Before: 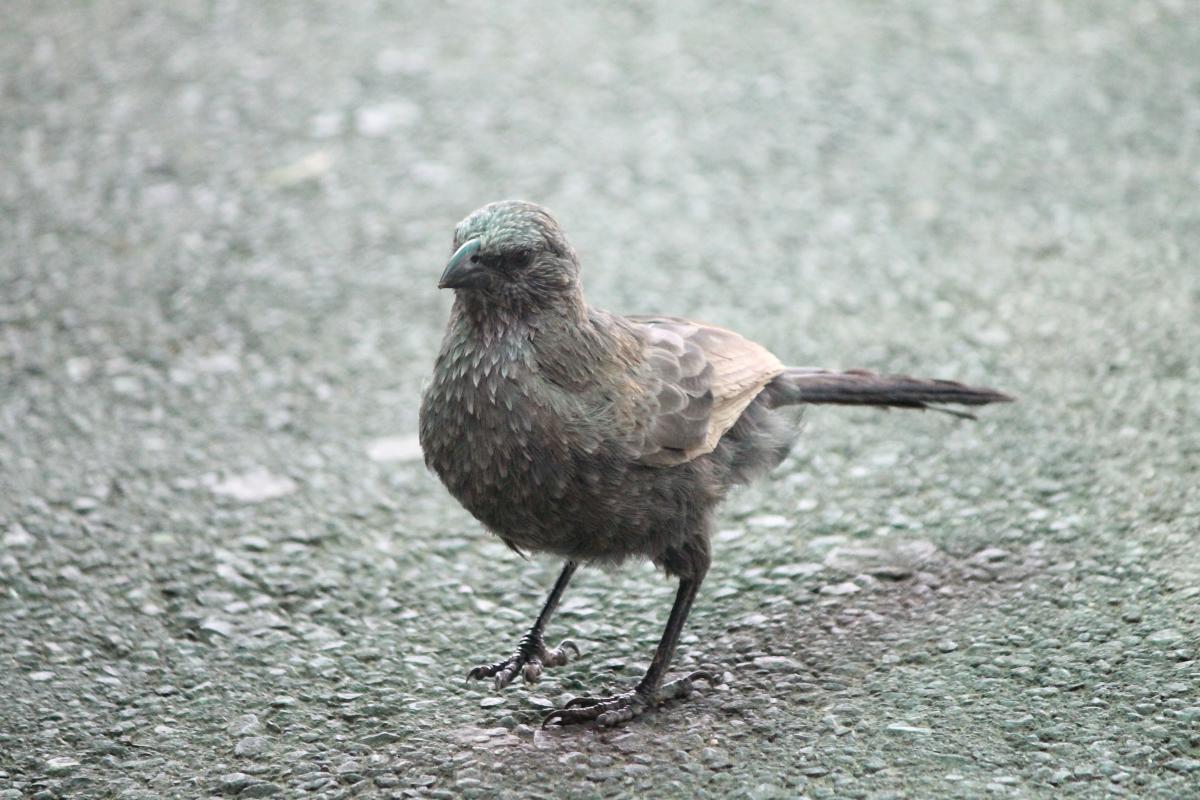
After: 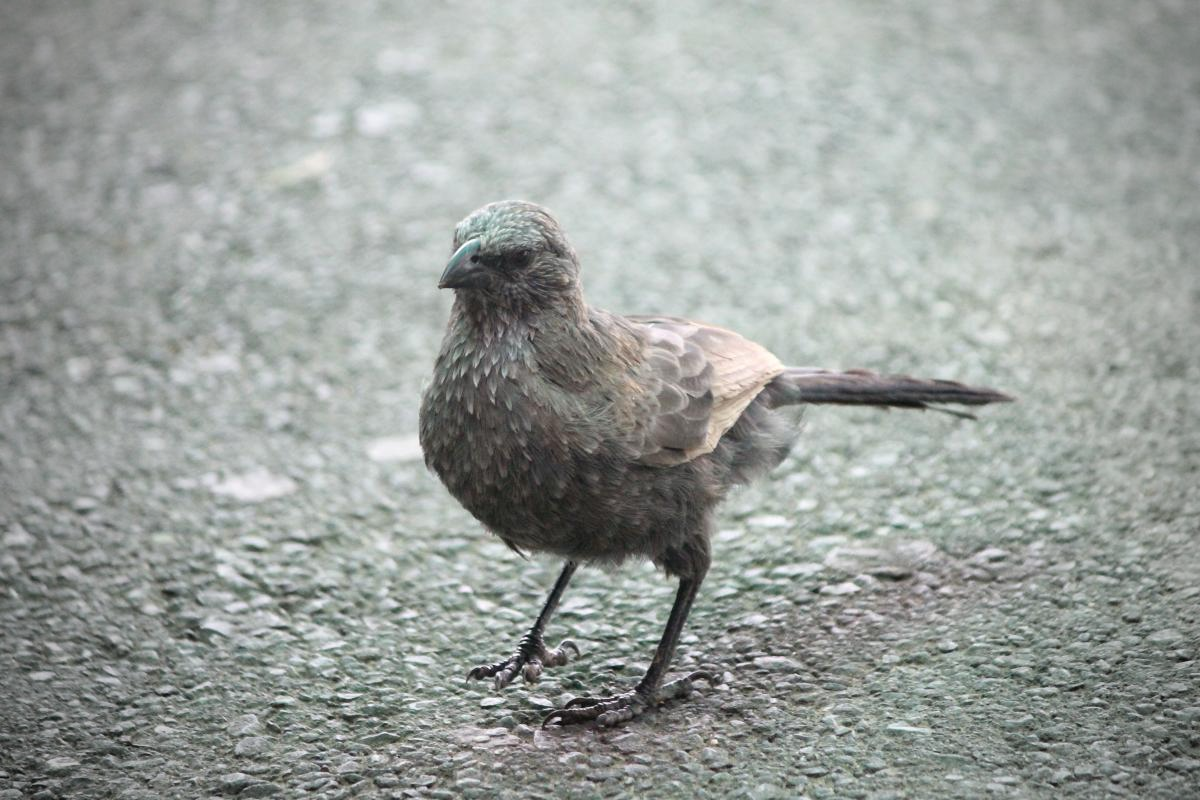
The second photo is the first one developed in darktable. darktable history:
vignetting: fall-off start 67.1%, width/height ratio 1.011
